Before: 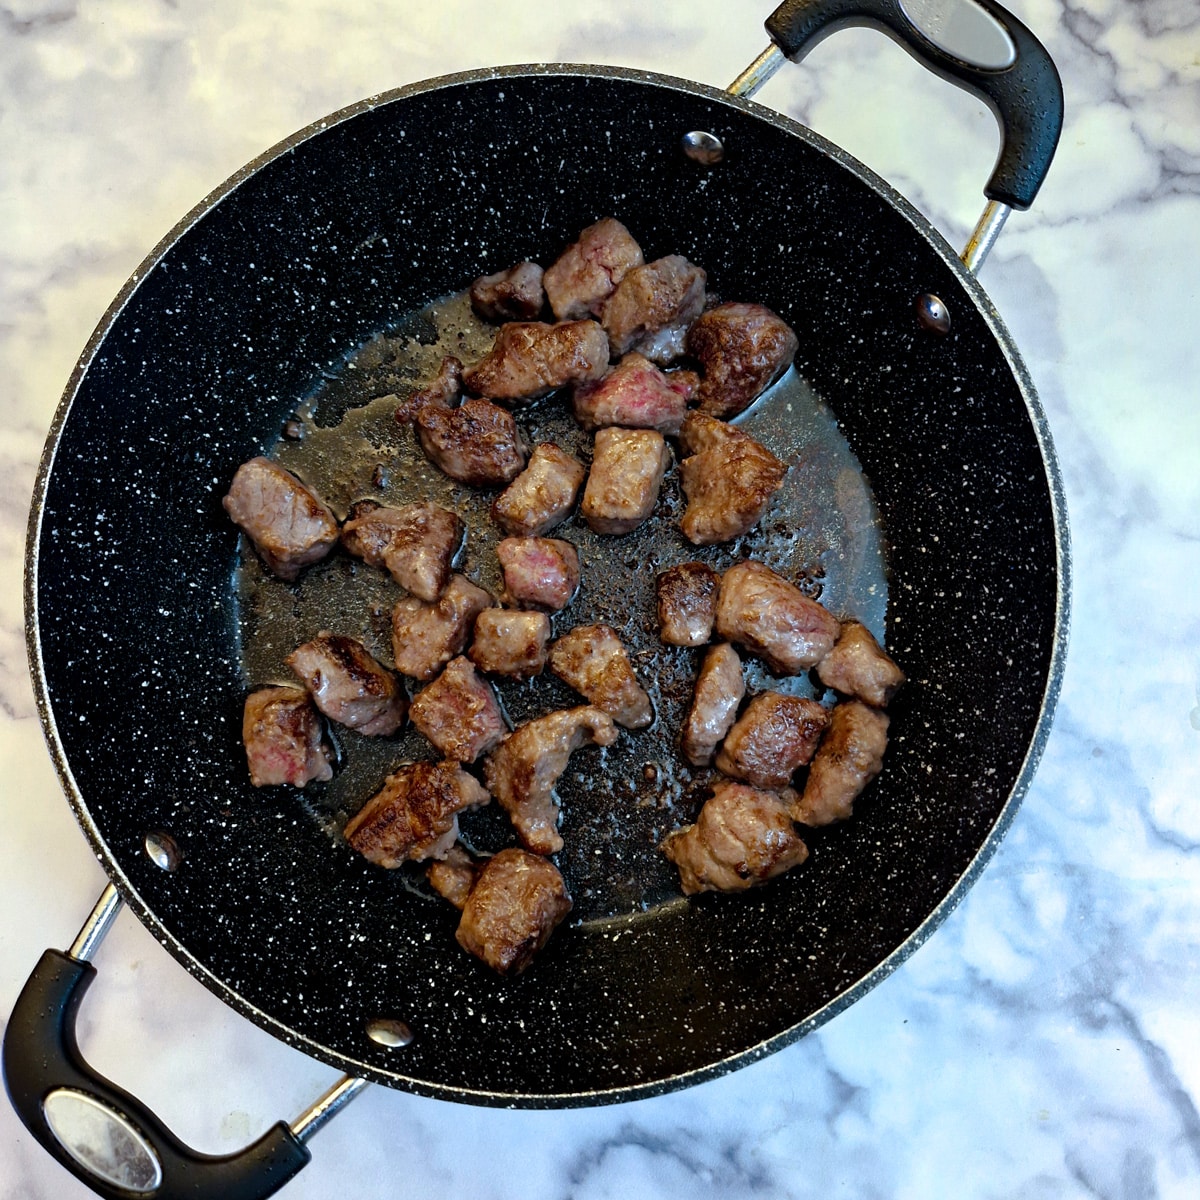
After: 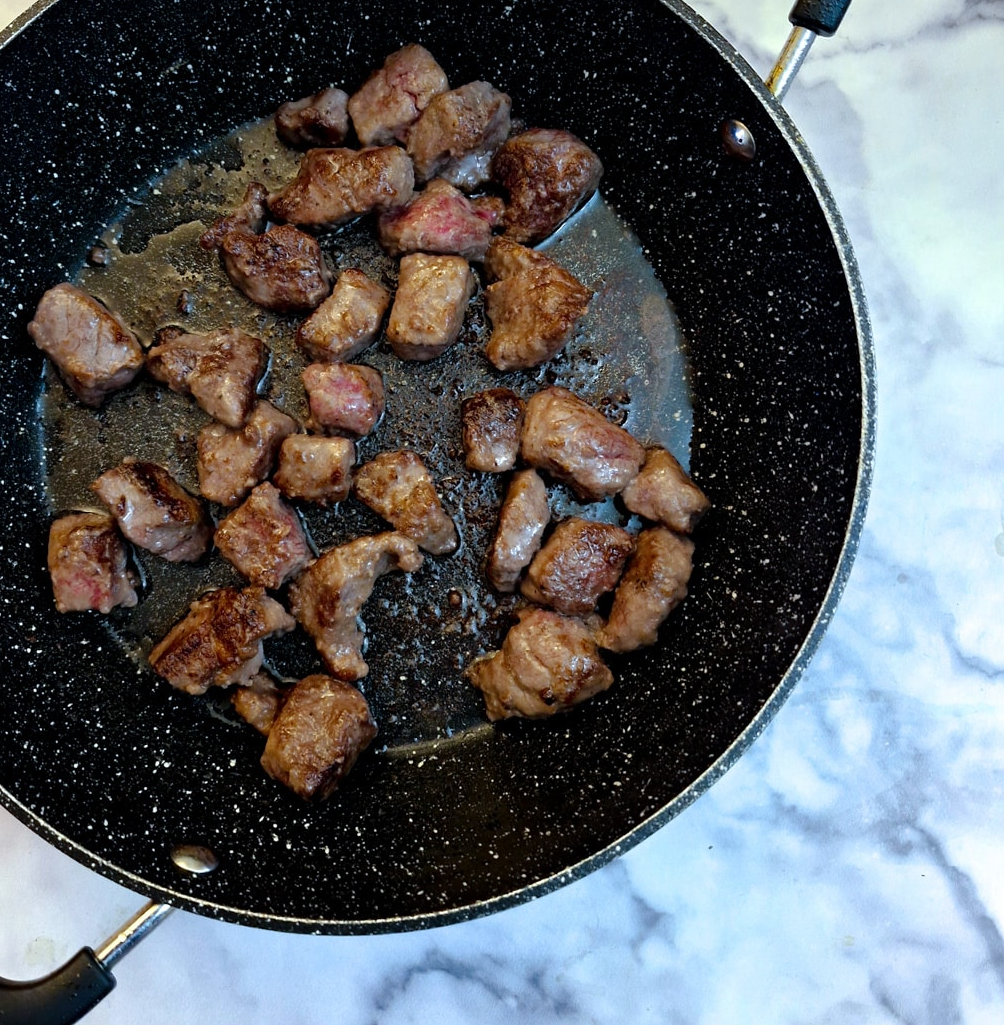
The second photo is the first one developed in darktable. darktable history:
crop: left 16.319%, top 14.558%
exposure: compensate highlight preservation false
